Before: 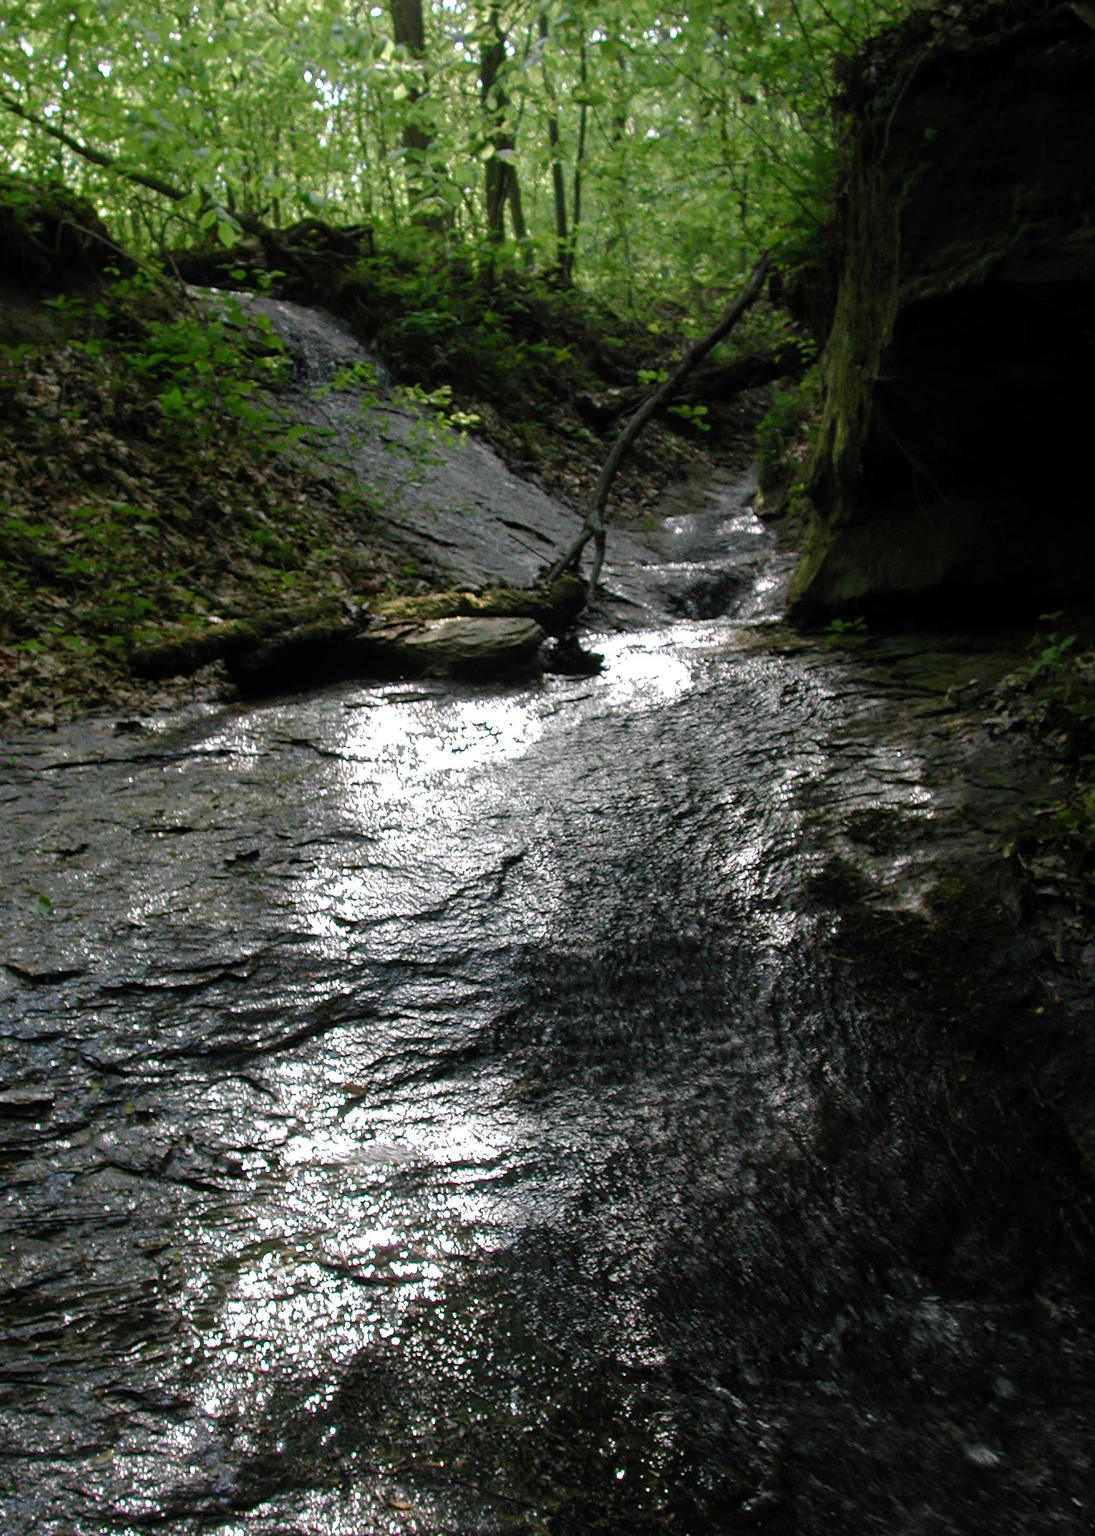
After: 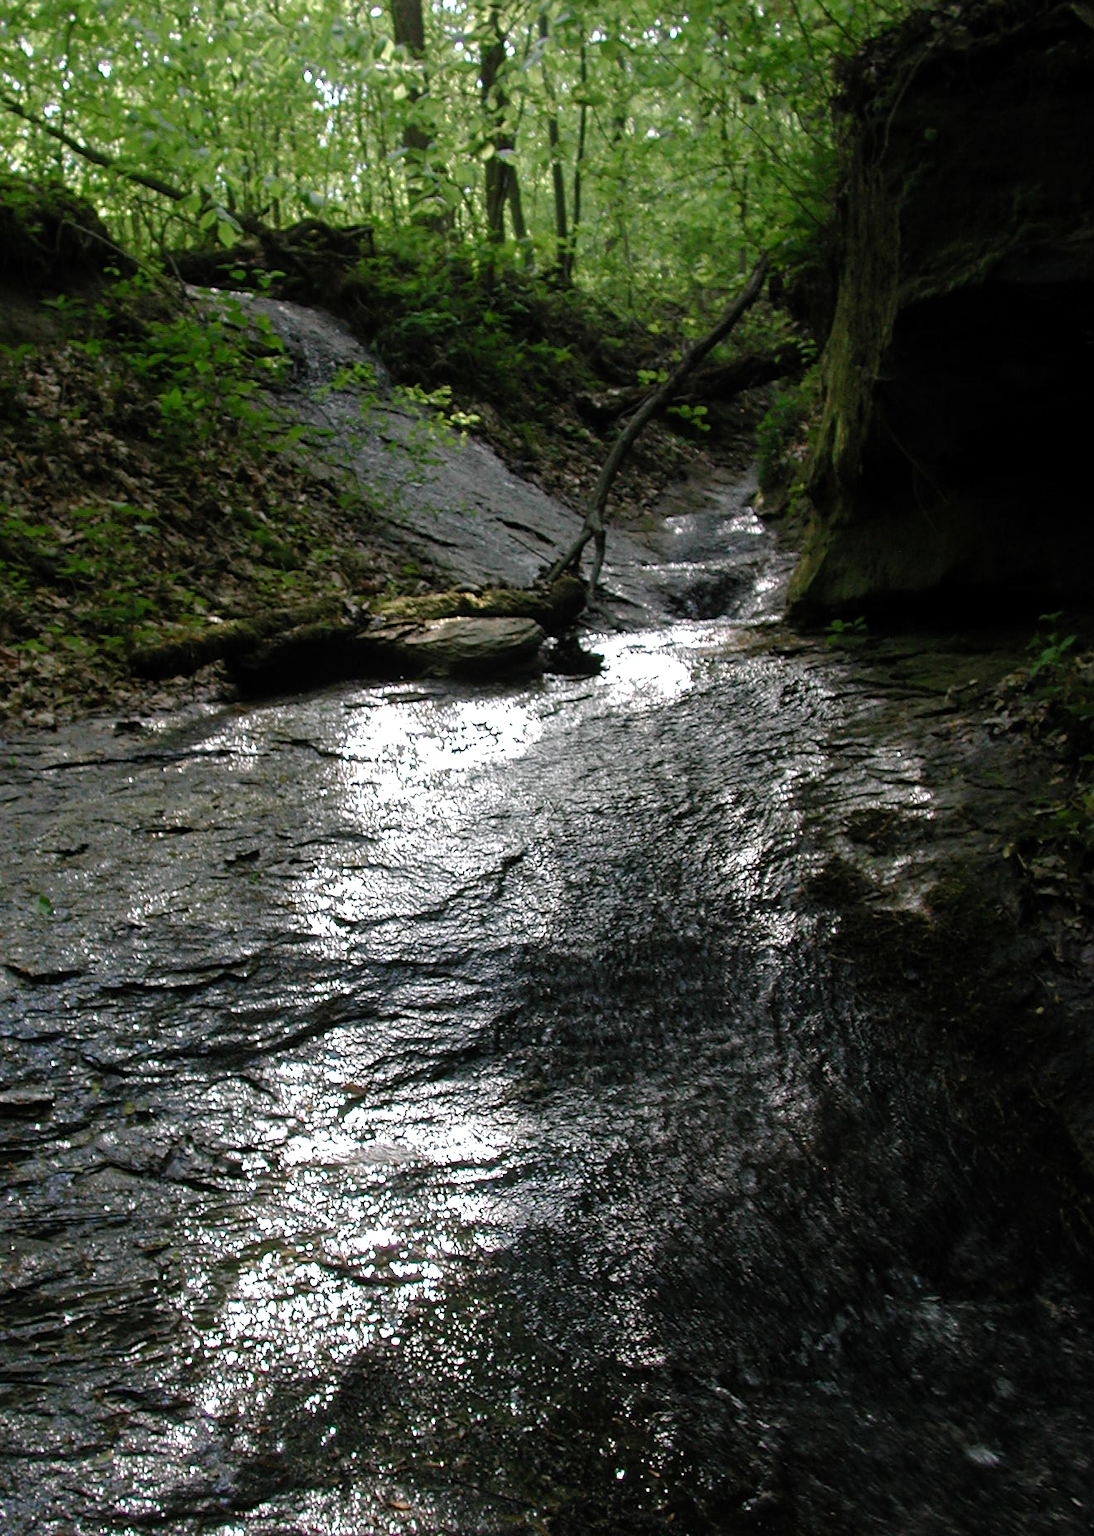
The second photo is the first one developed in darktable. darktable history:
tone equalizer: mask exposure compensation -0.502 EV
sharpen: amount 0.207
